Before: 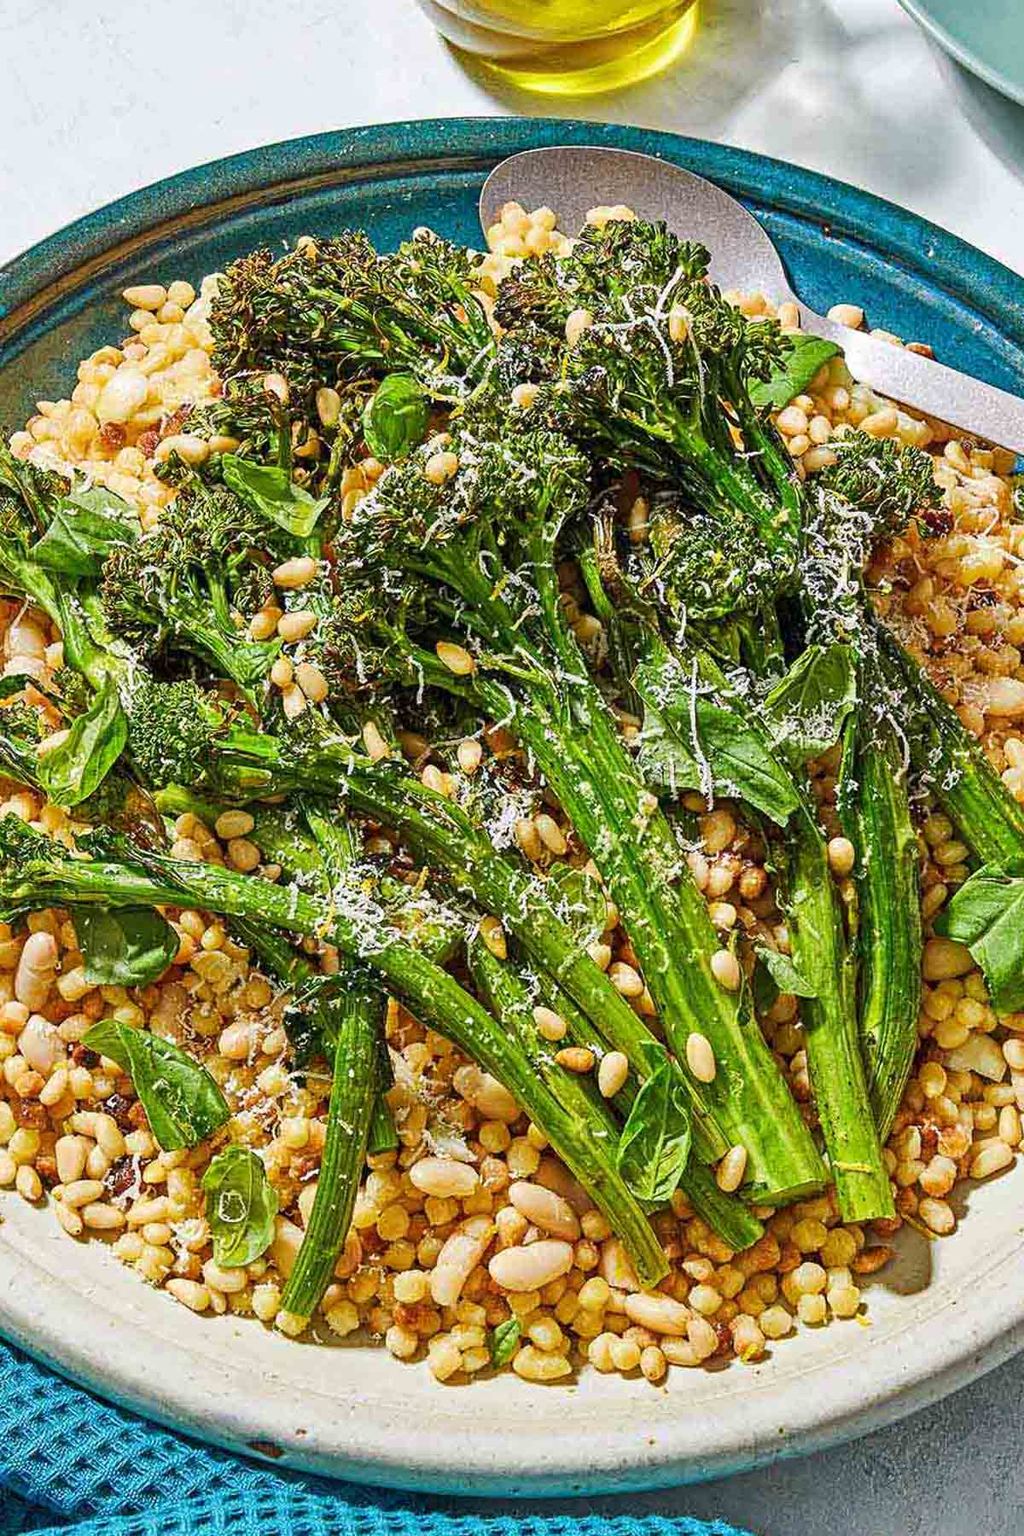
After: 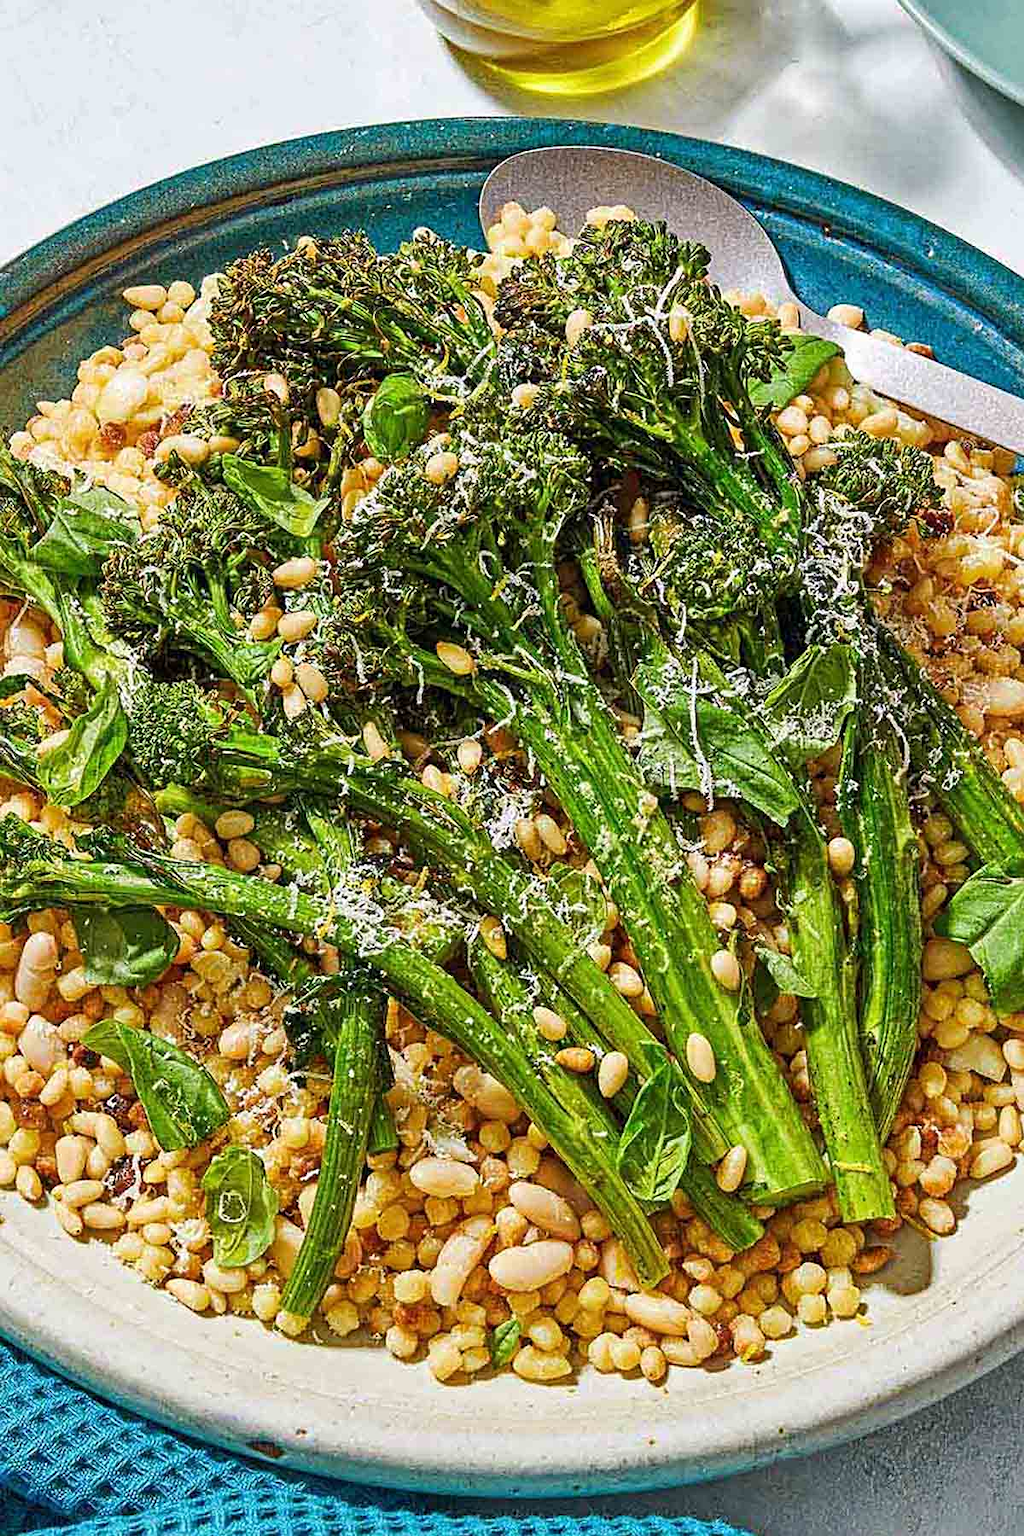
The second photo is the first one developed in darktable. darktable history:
white balance: emerald 1
sharpen: amount 0.2
